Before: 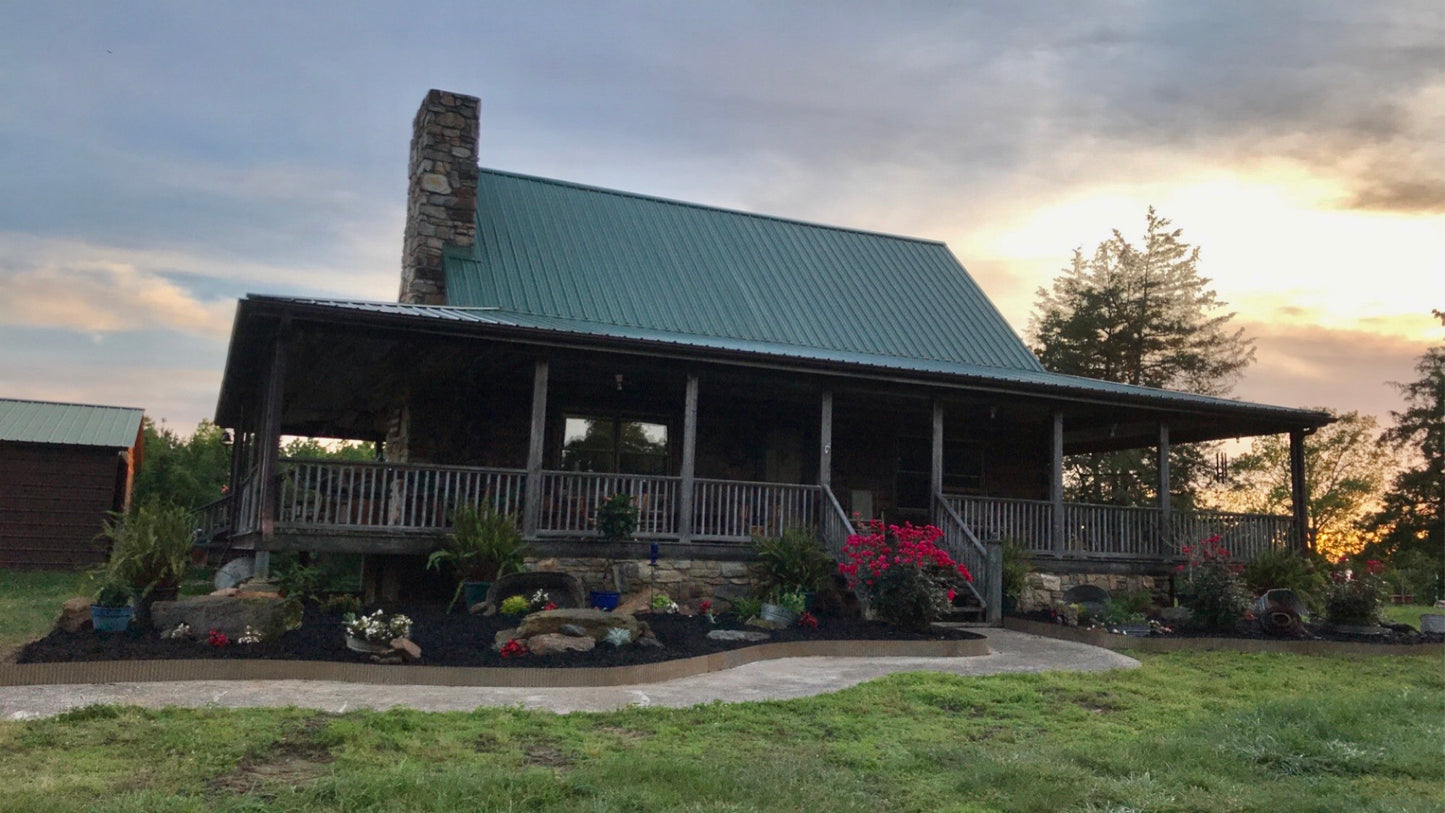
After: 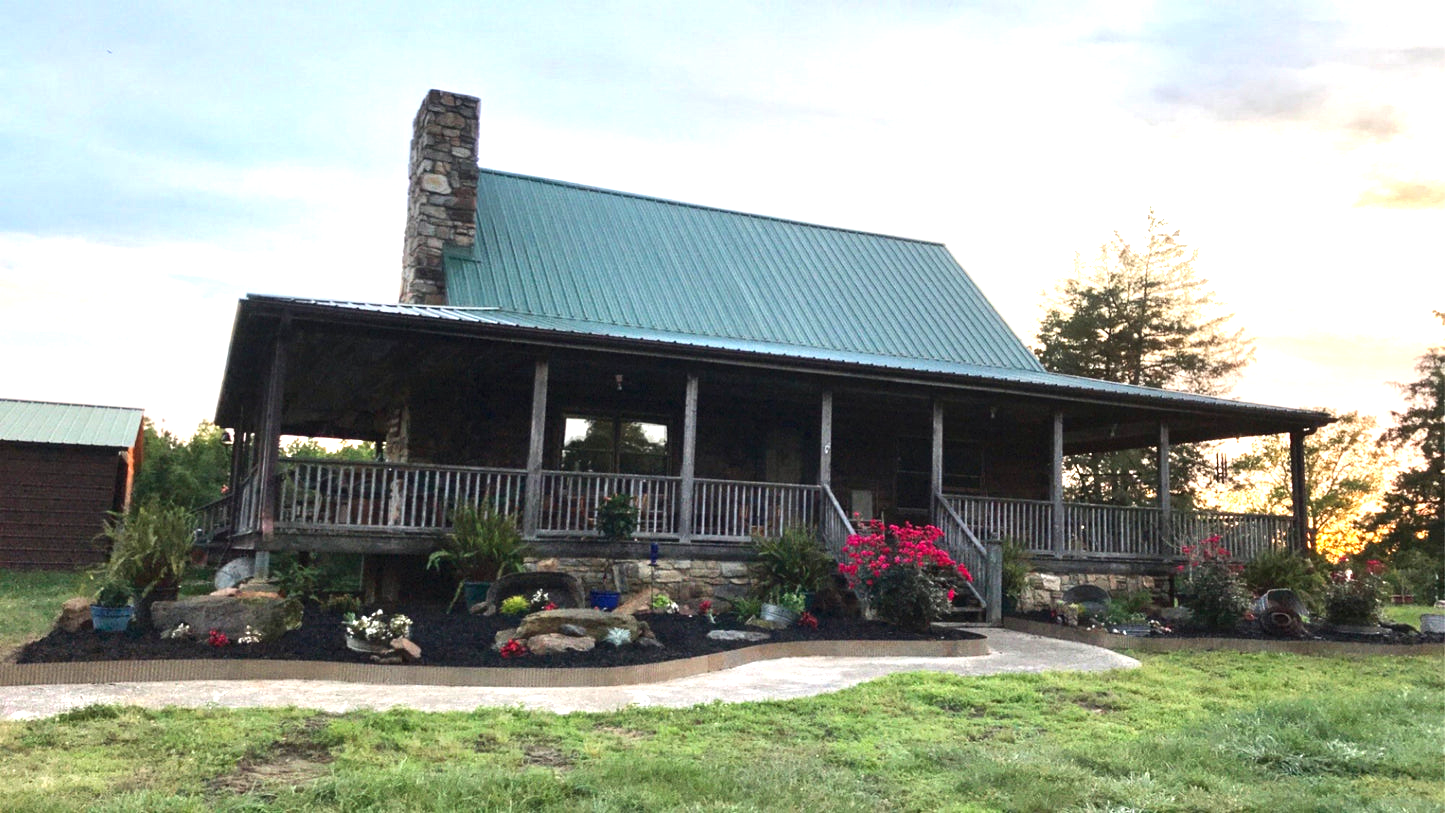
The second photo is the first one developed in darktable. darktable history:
tone equalizer: -8 EV -0.403 EV, -7 EV -0.372 EV, -6 EV -0.364 EV, -5 EV -0.188 EV, -3 EV 0.244 EV, -2 EV 0.36 EV, -1 EV 0.366 EV, +0 EV 0.397 EV, edges refinement/feathering 500, mask exposure compensation -1.57 EV, preserve details no
exposure: black level correction 0, exposure 1.104 EV, compensate highlight preservation false
